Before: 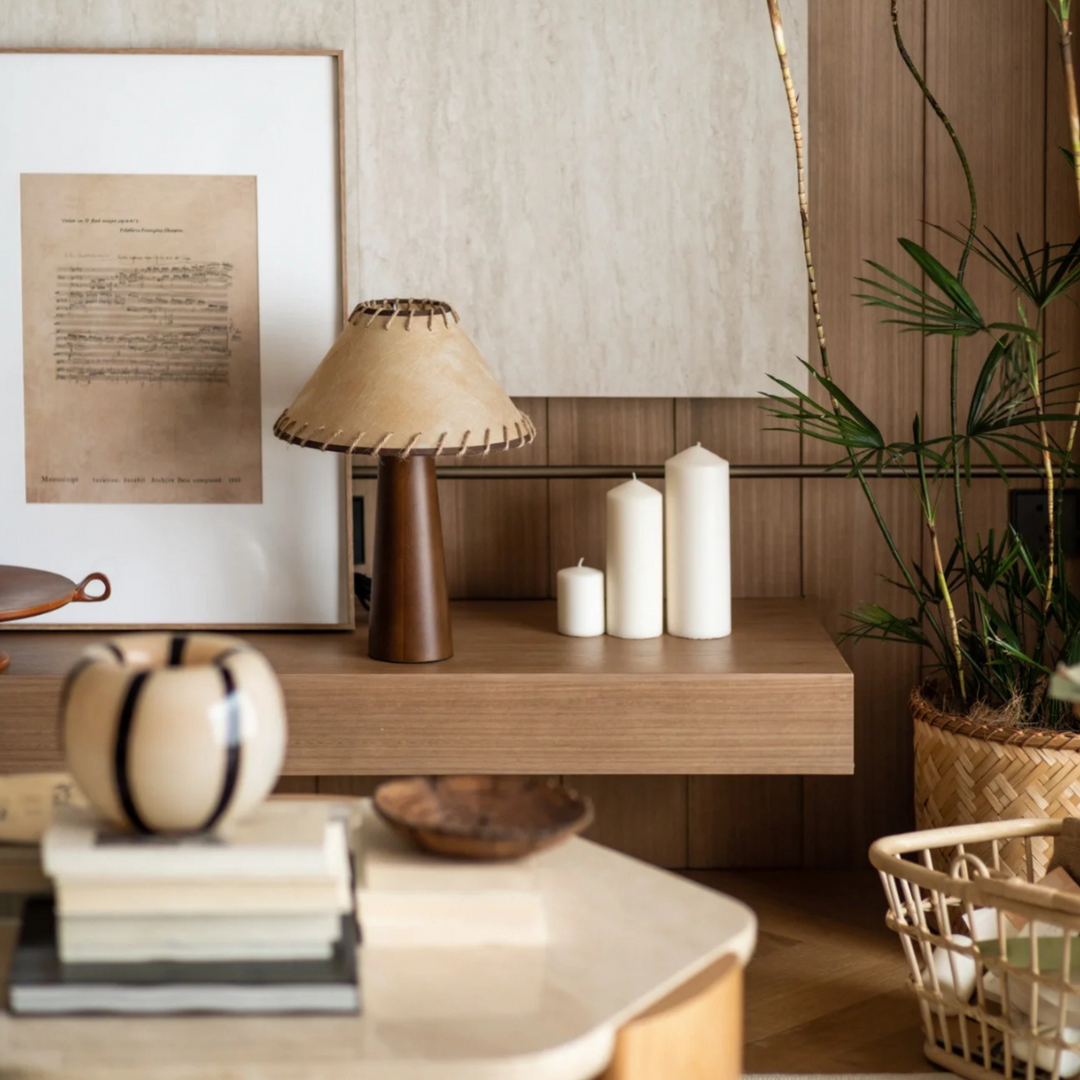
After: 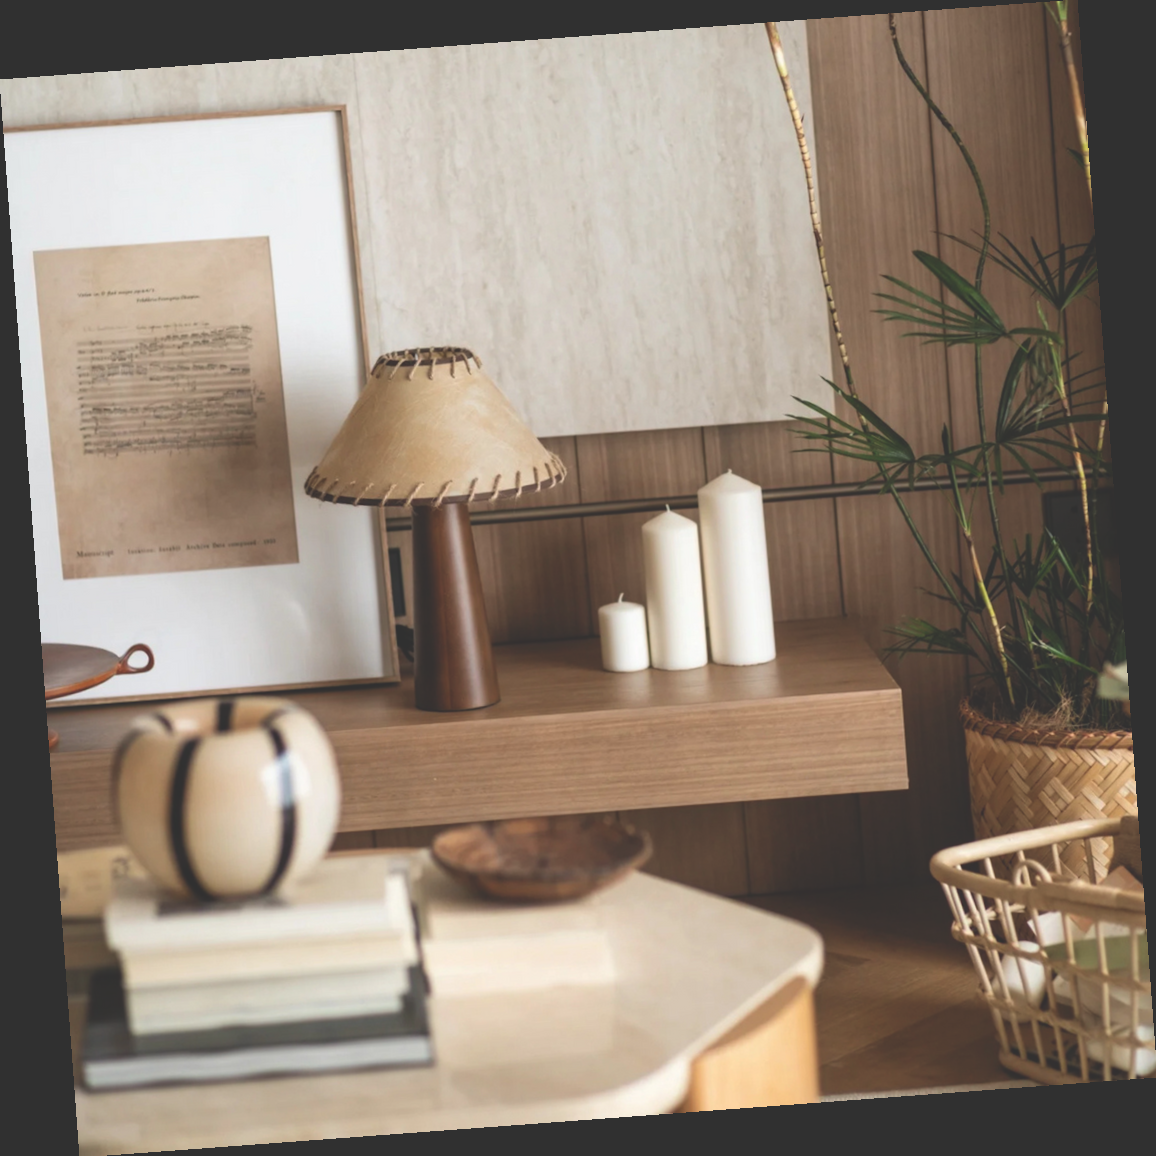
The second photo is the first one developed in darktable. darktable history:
rotate and perspective: rotation -4.25°, automatic cropping off
exposure: black level correction -0.03, compensate highlight preservation false
